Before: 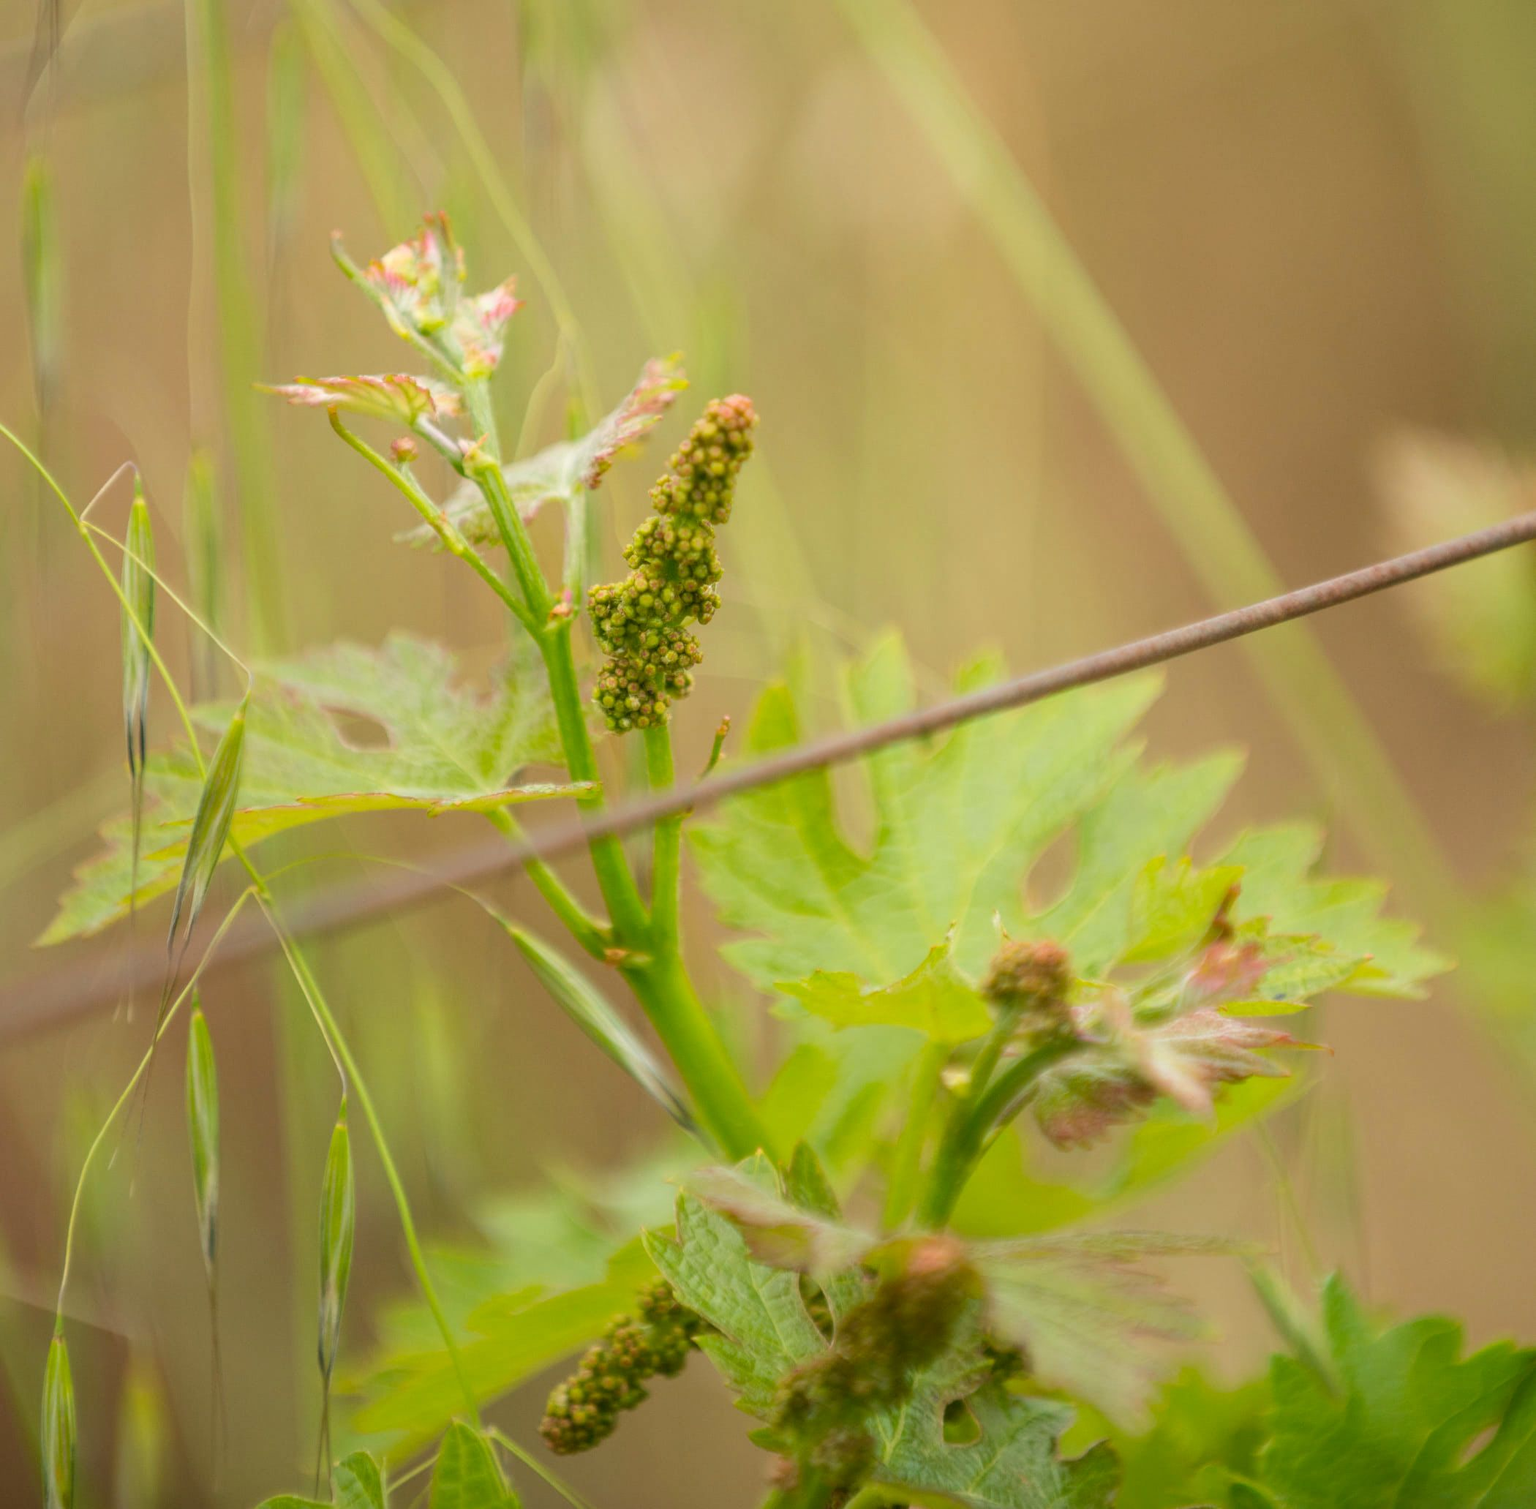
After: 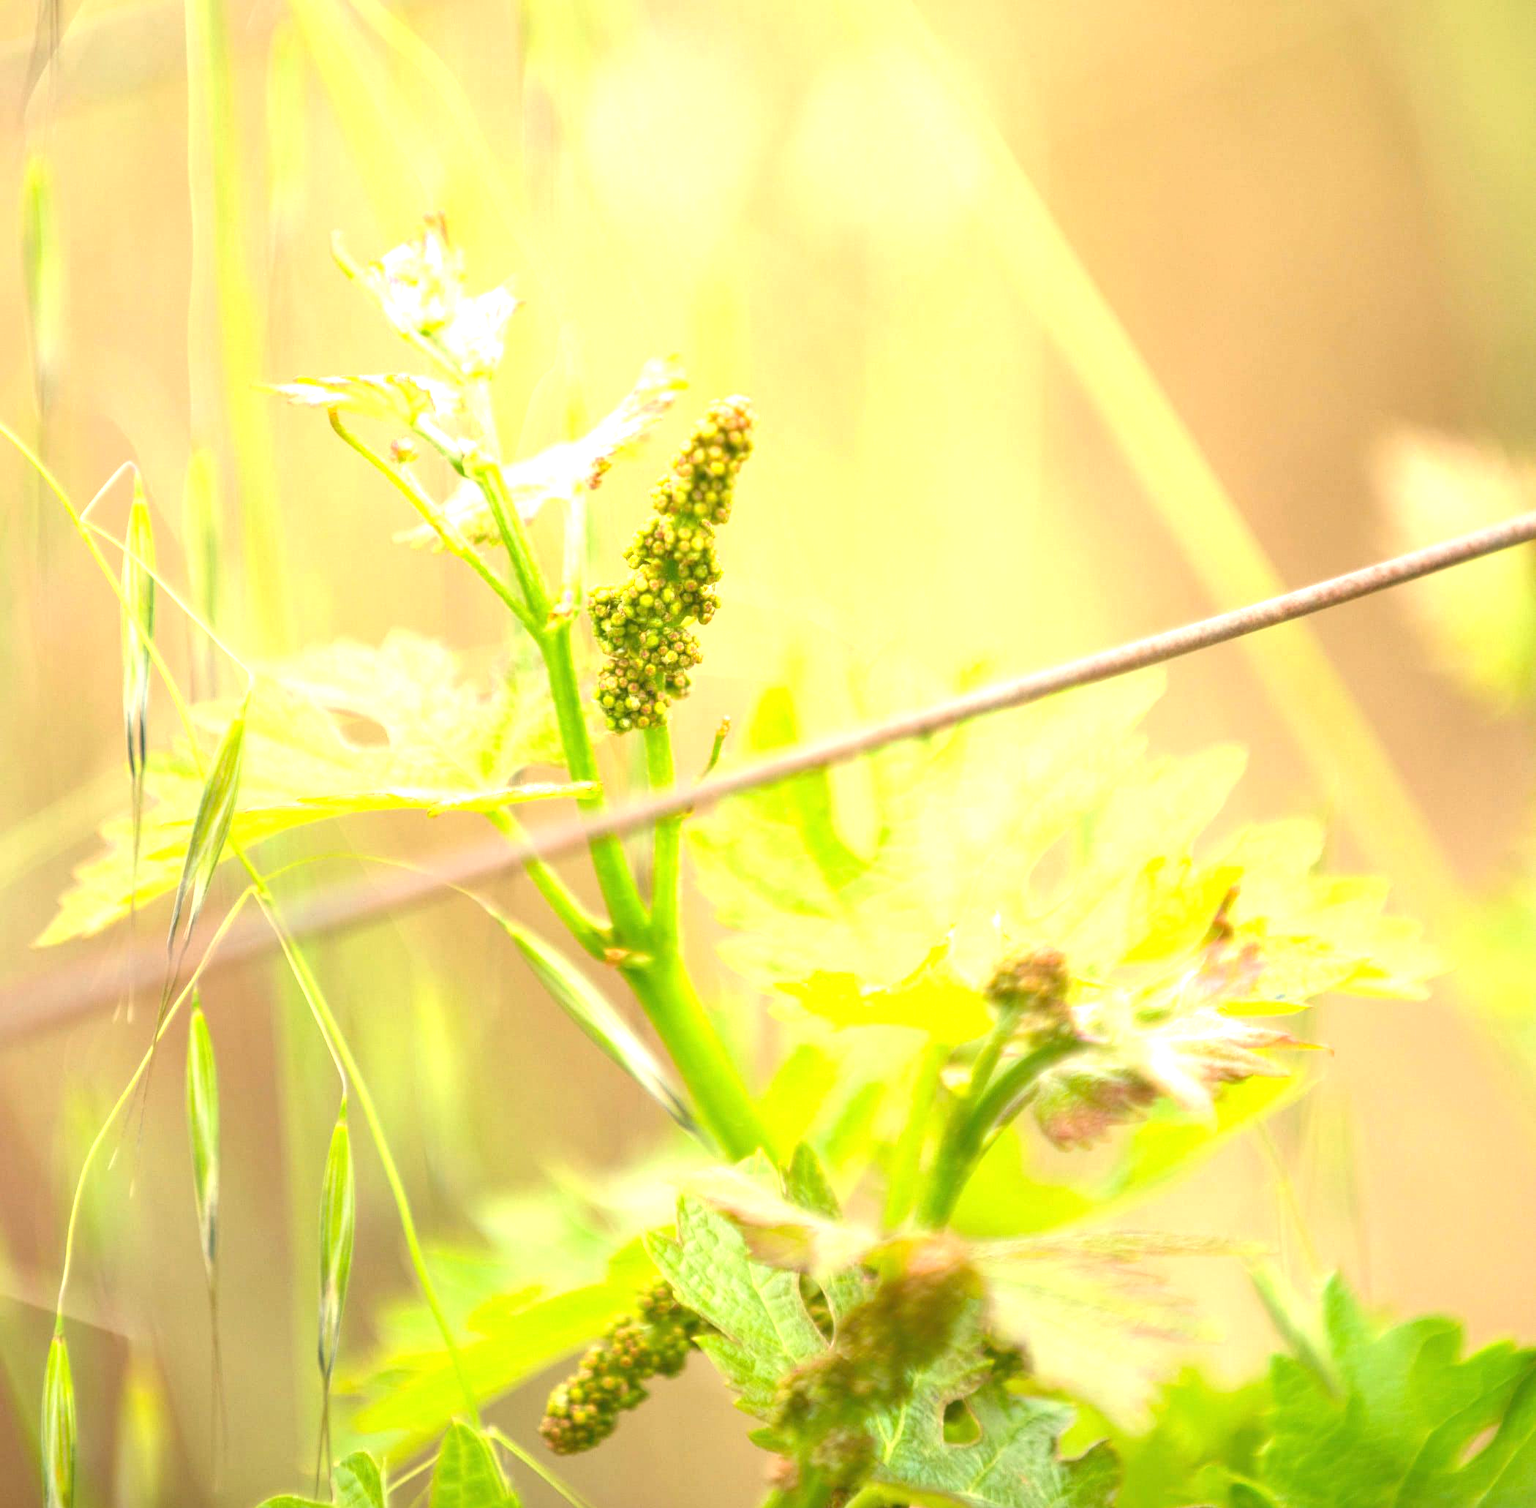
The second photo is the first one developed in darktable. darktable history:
tone equalizer: -7 EV 0.155 EV, -6 EV 0.601 EV, -5 EV 1.16 EV, -4 EV 1.32 EV, -3 EV 1.15 EV, -2 EV 0.6 EV, -1 EV 0.149 EV
exposure: black level correction 0, exposure 1.391 EV, compensate highlight preservation false
